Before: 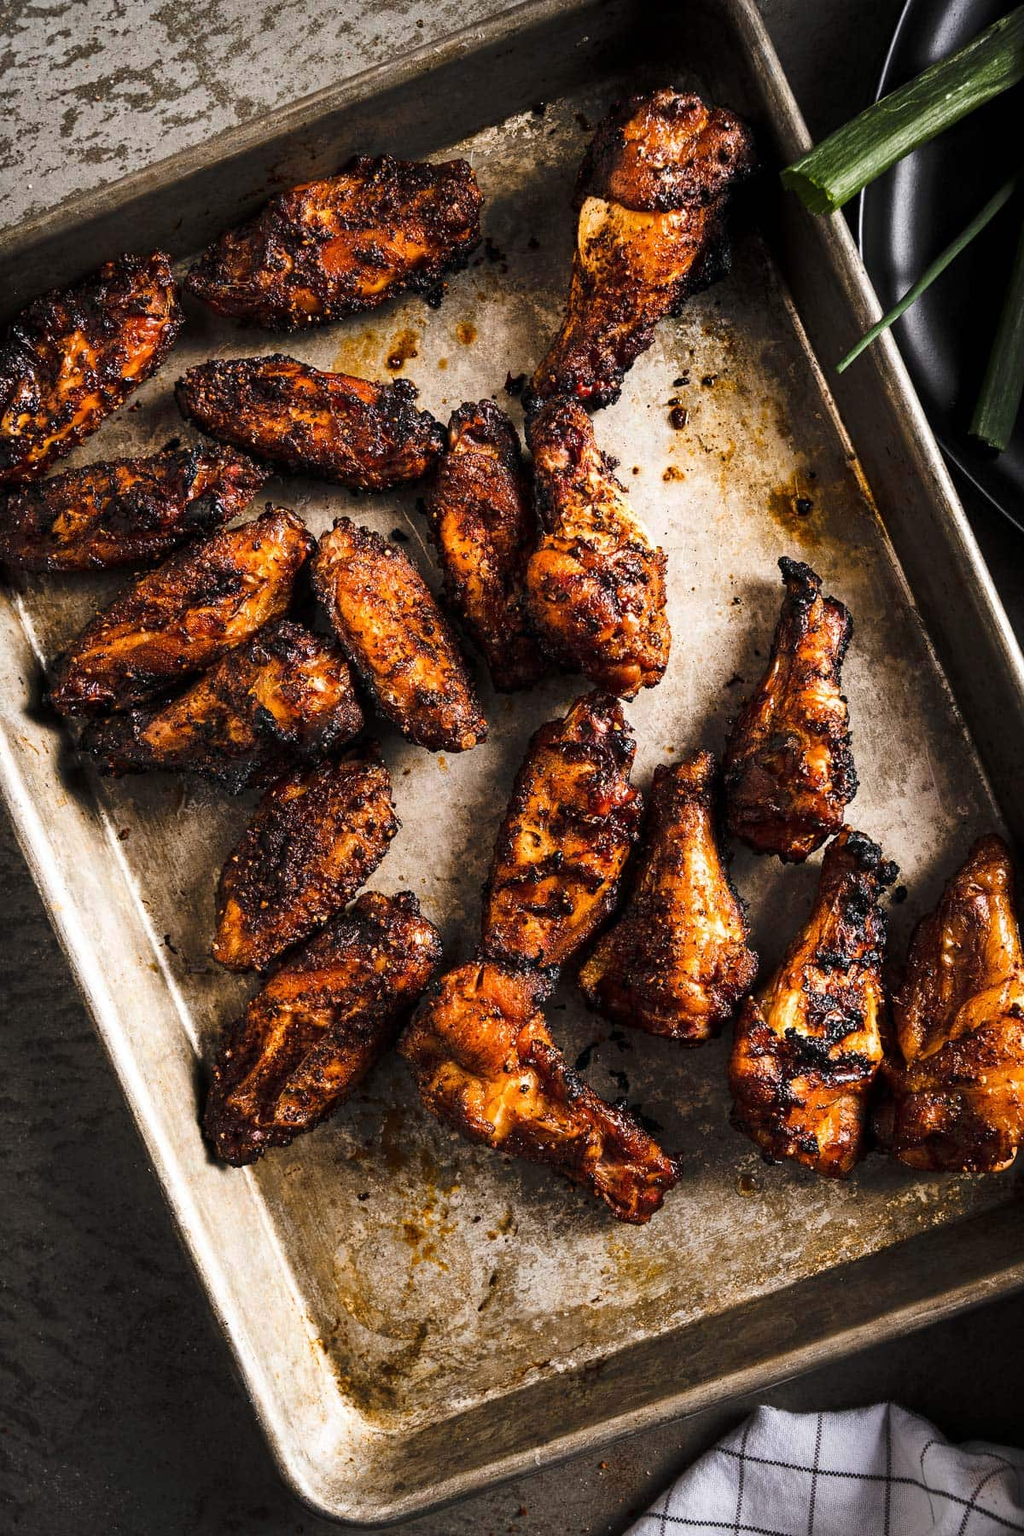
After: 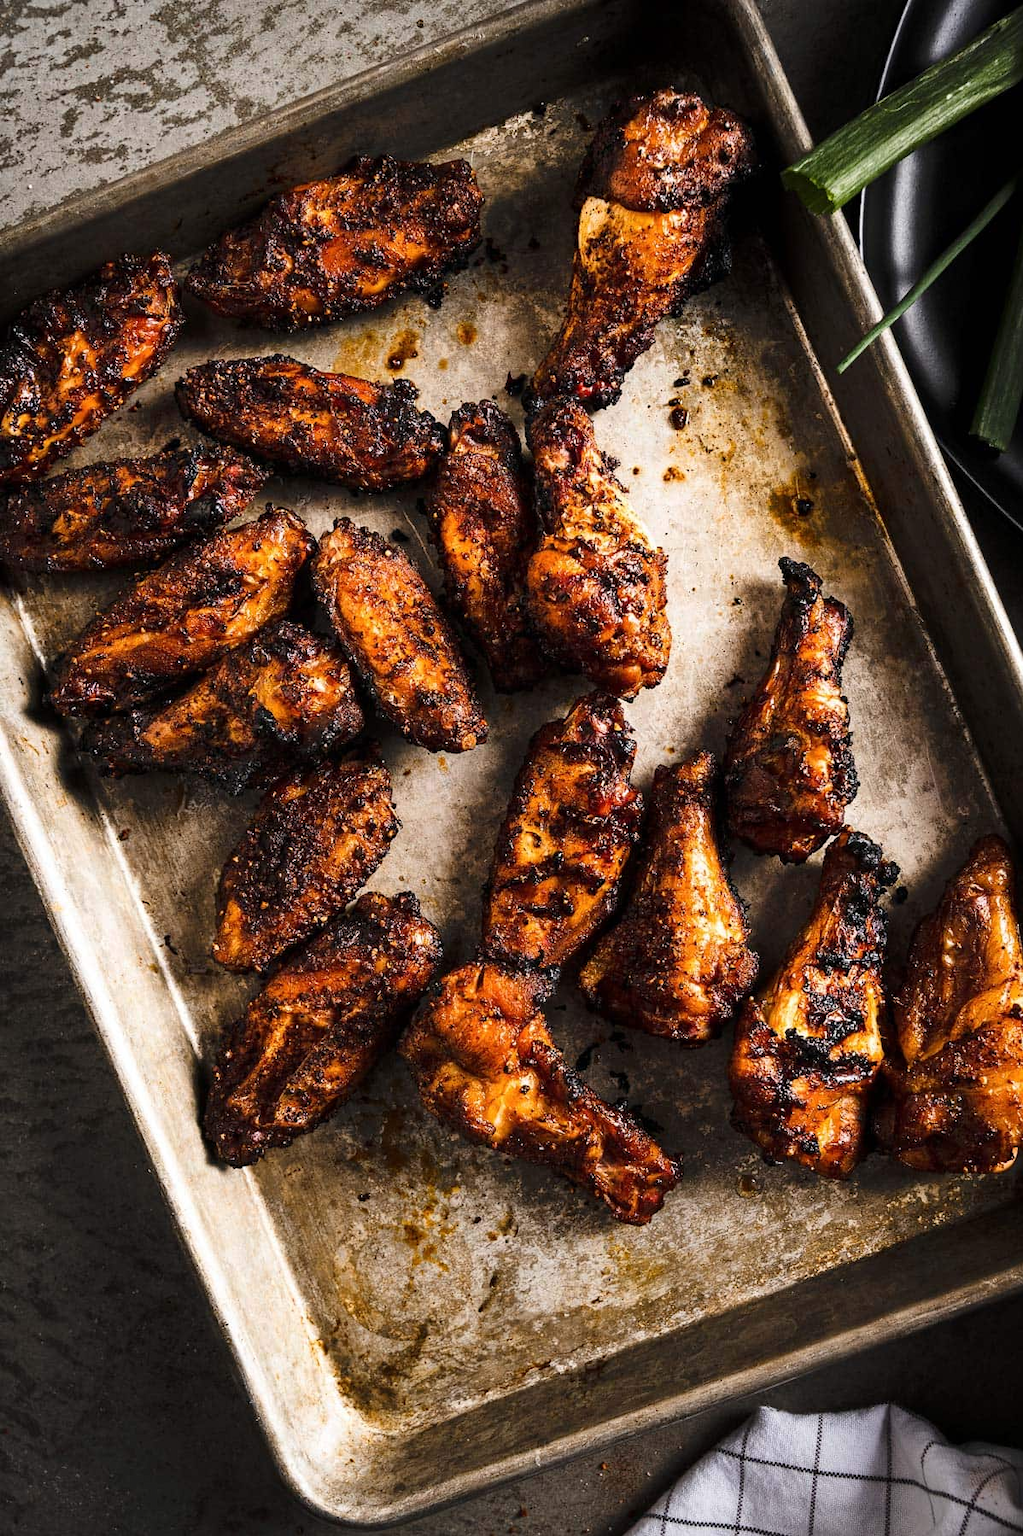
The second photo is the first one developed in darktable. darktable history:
contrast brightness saturation: contrast 0.07
